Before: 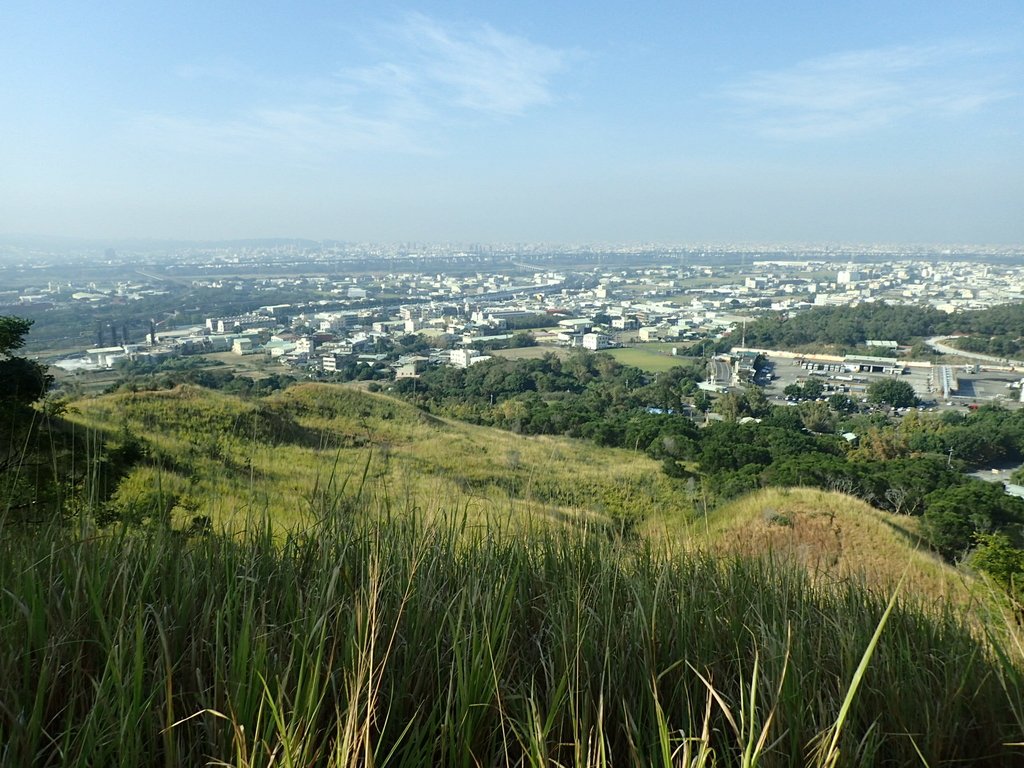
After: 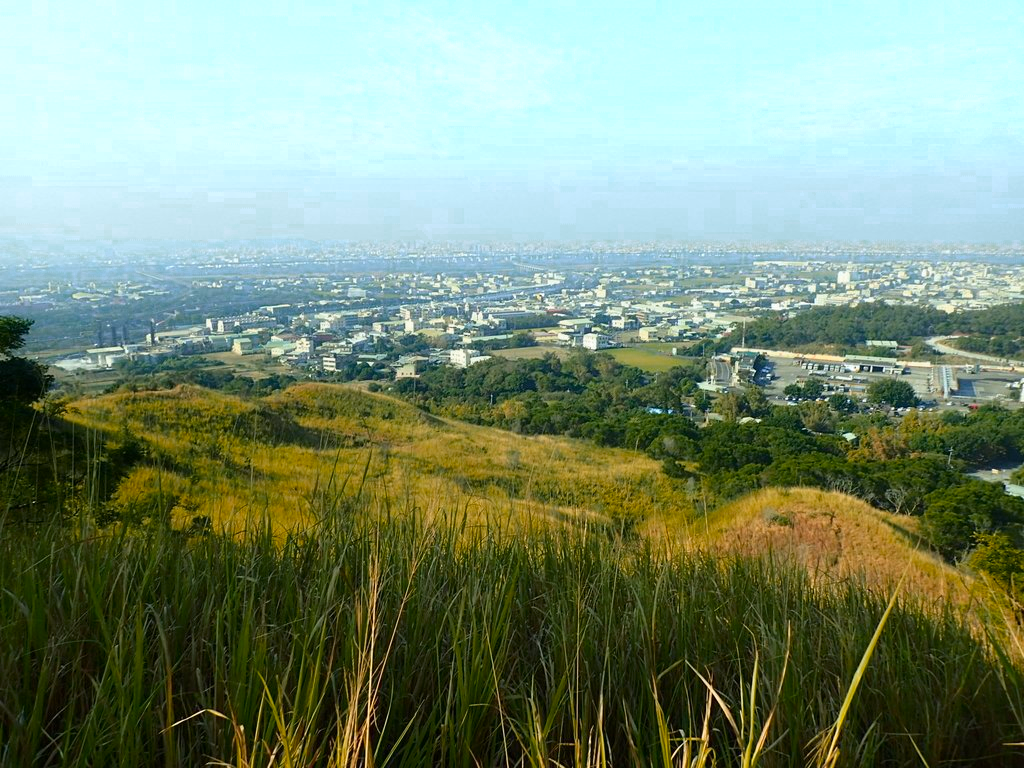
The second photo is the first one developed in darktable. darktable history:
color zones: curves: ch0 [(0.473, 0.374) (0.742, 0.784)]; ch1 [(0.354, 0.737) (0.742, 0.705)]; ch2 [(0.318, 0.421) (0.758, 0.532)]
